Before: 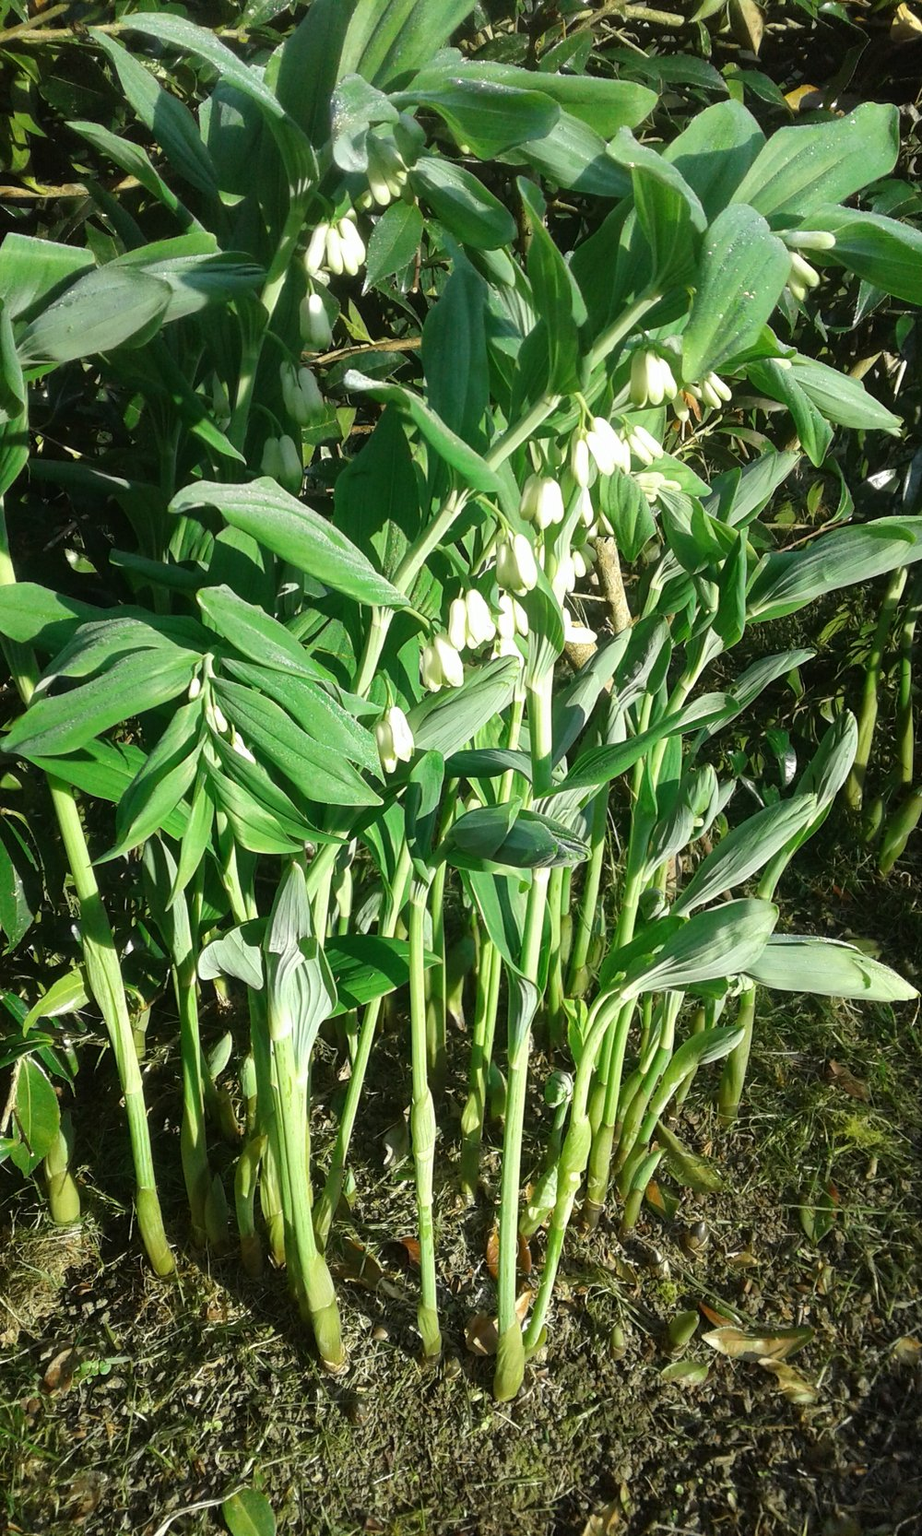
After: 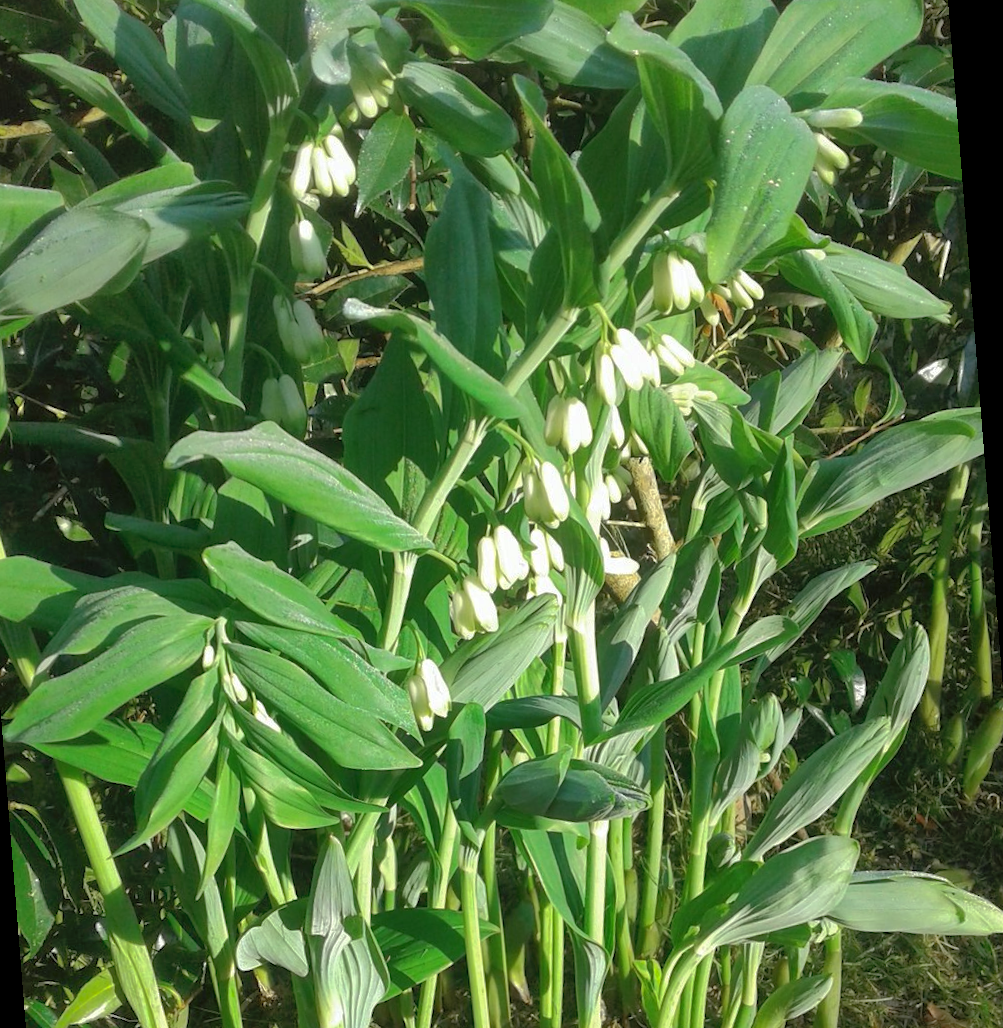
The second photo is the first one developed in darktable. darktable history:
shadows and highlights: shadows 60, highlights -60
crop: bottom 28.576%
rotate and perspective: rotation -4.57°, crop left 0.054, crop right 0.944, crop top 0.087, crop bottom 0.914
